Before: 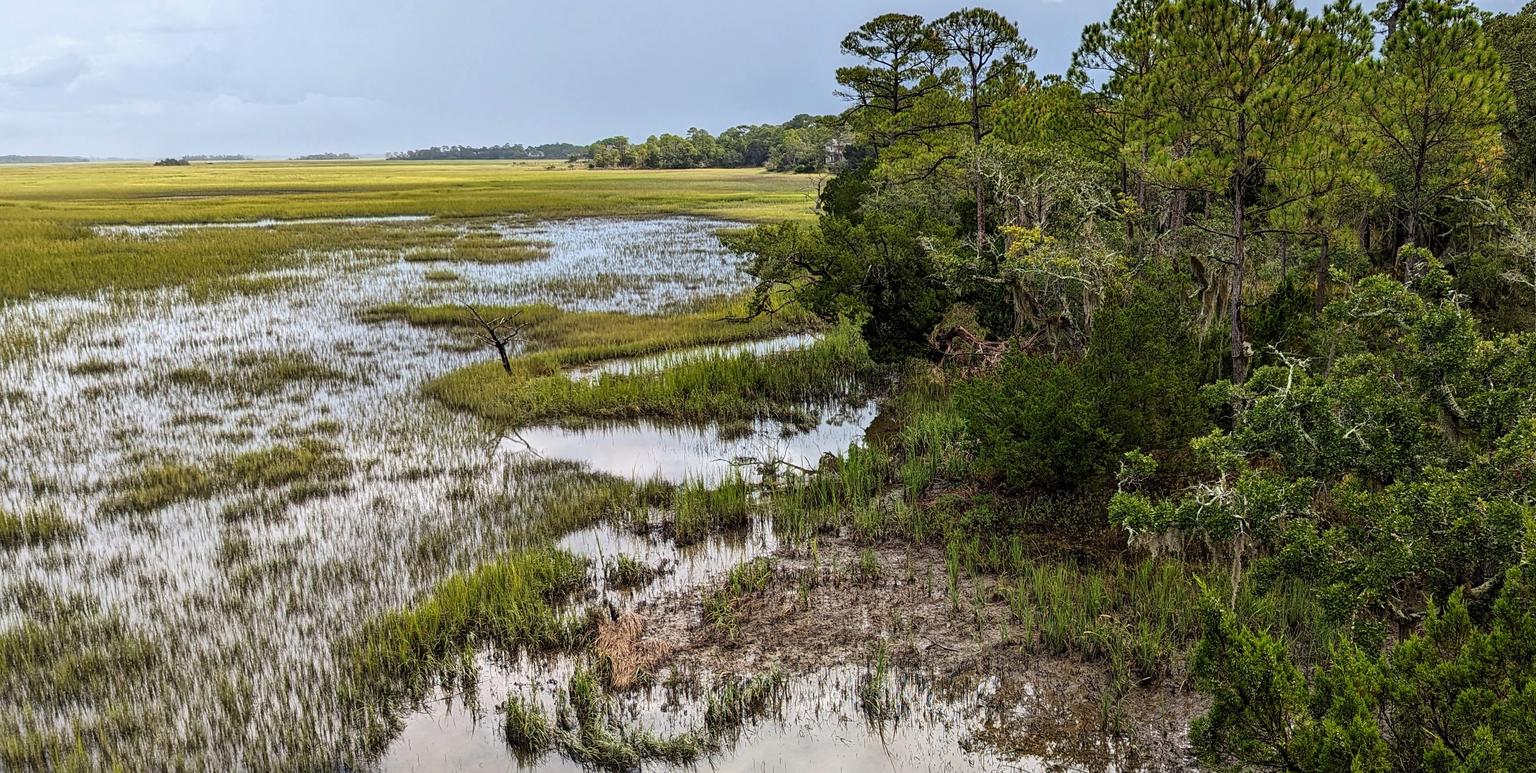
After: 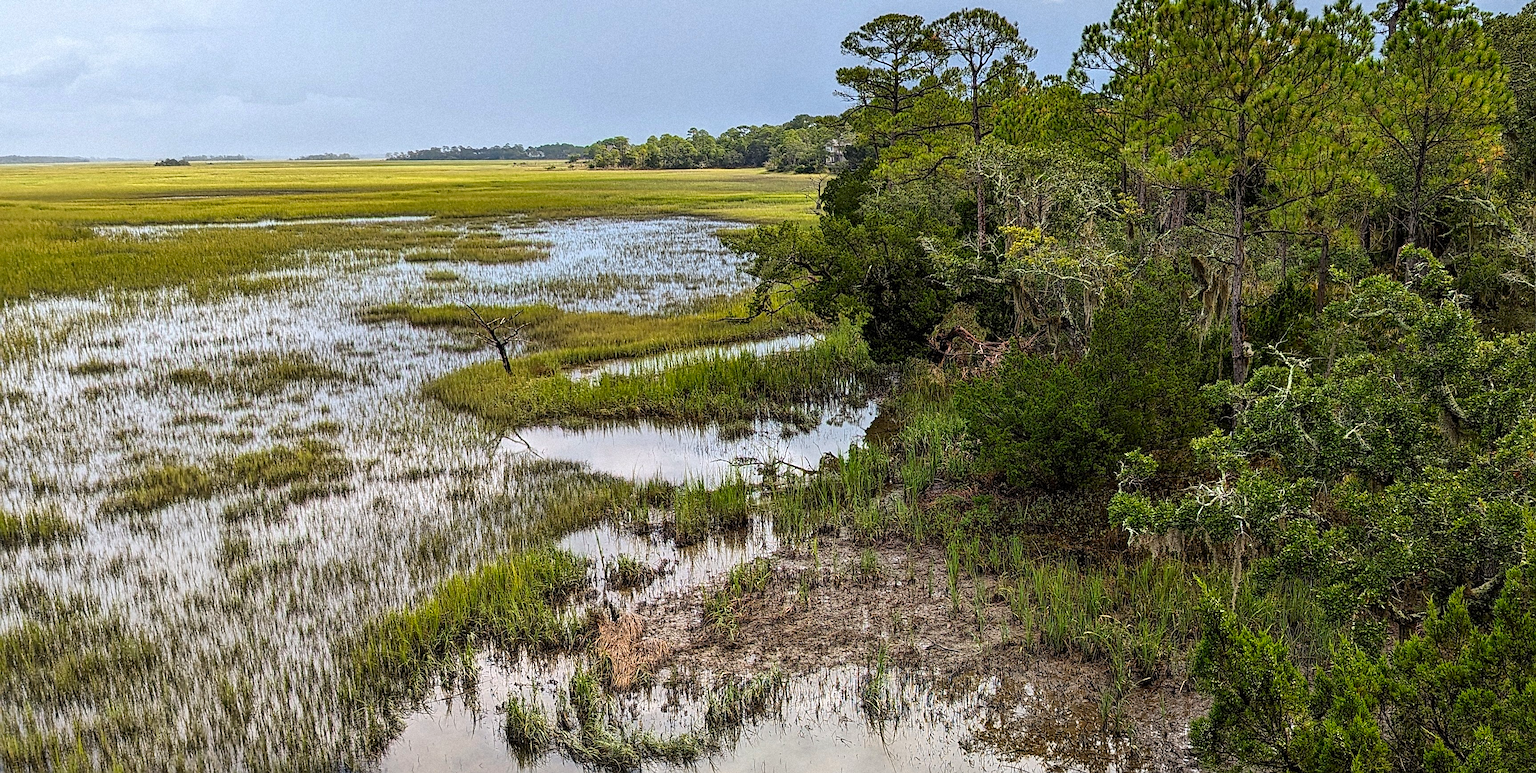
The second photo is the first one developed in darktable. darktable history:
grain: mid-tones bias 0%
contrast brightness saturation: saturation 0.18
sharpen: on, module defaults
